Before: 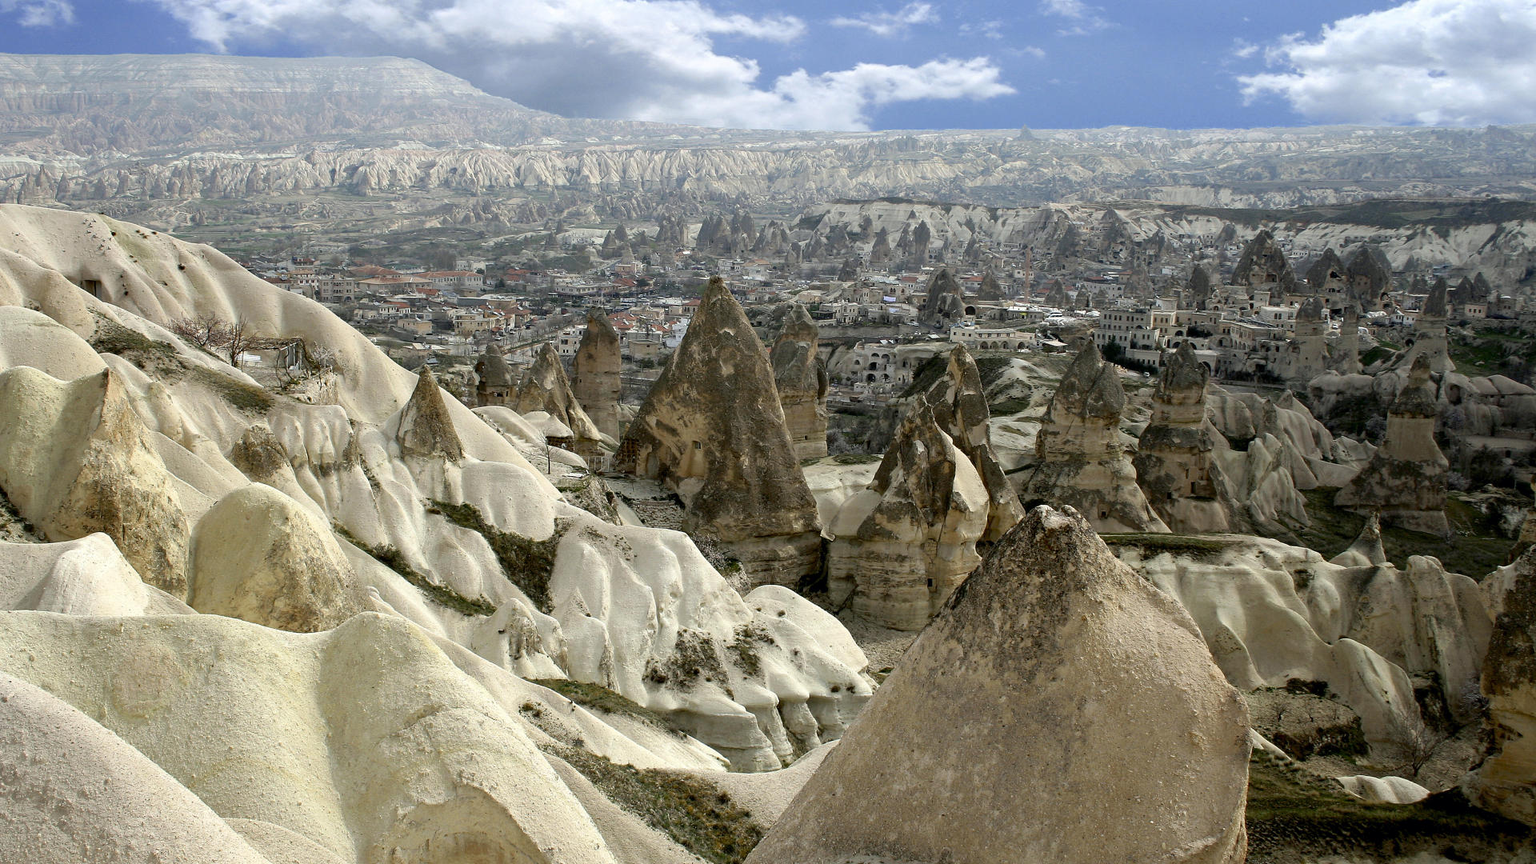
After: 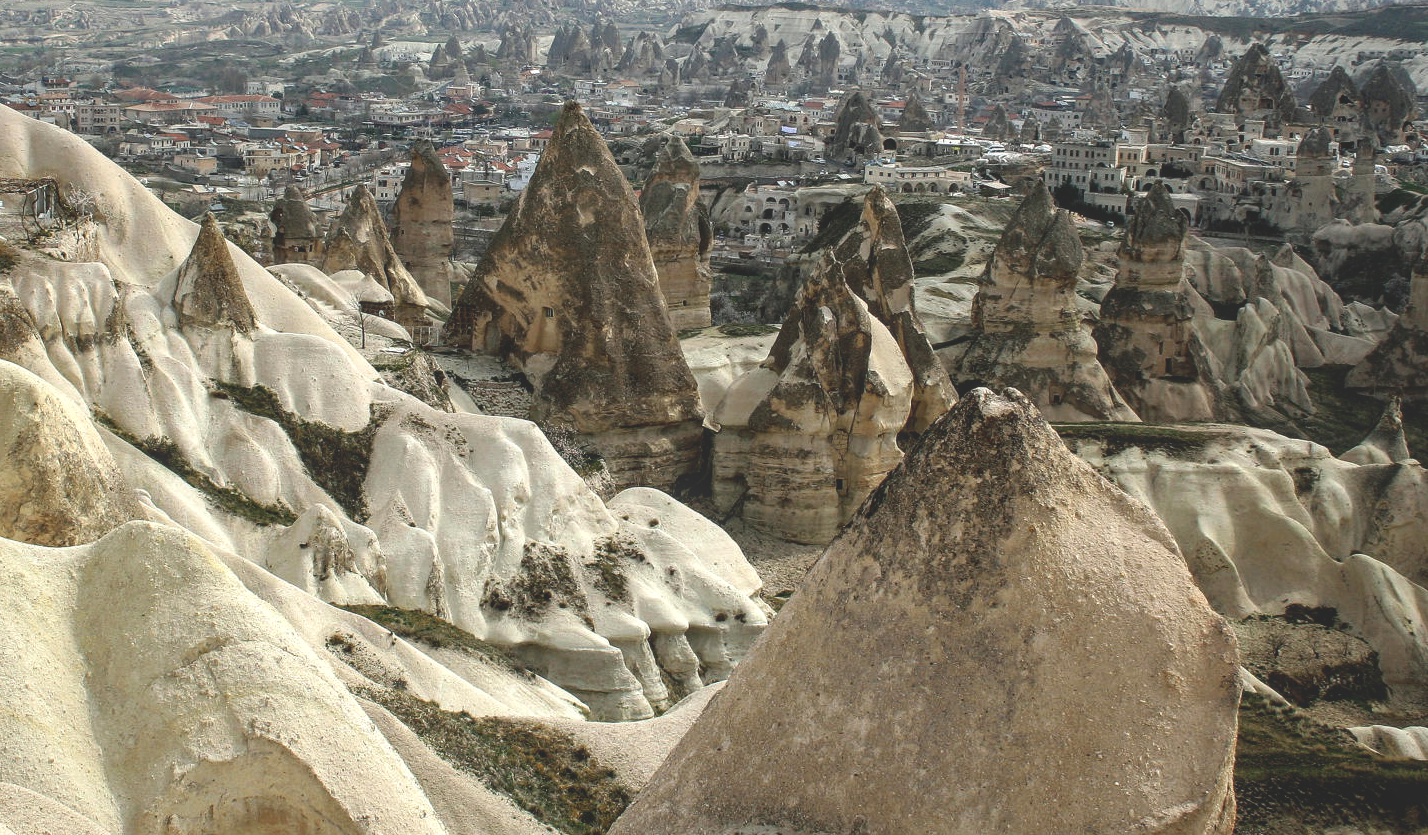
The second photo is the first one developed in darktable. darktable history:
local contrast: on, module defaults
tone equalizer: smoothing diameter 24.8%, edges refinement/feathering 6.53, preserve details guided filter
crop: left 16.849%, top 22.594%, right 8.77%
exposure: black level correction -0.029, compensate highlight preservation false
